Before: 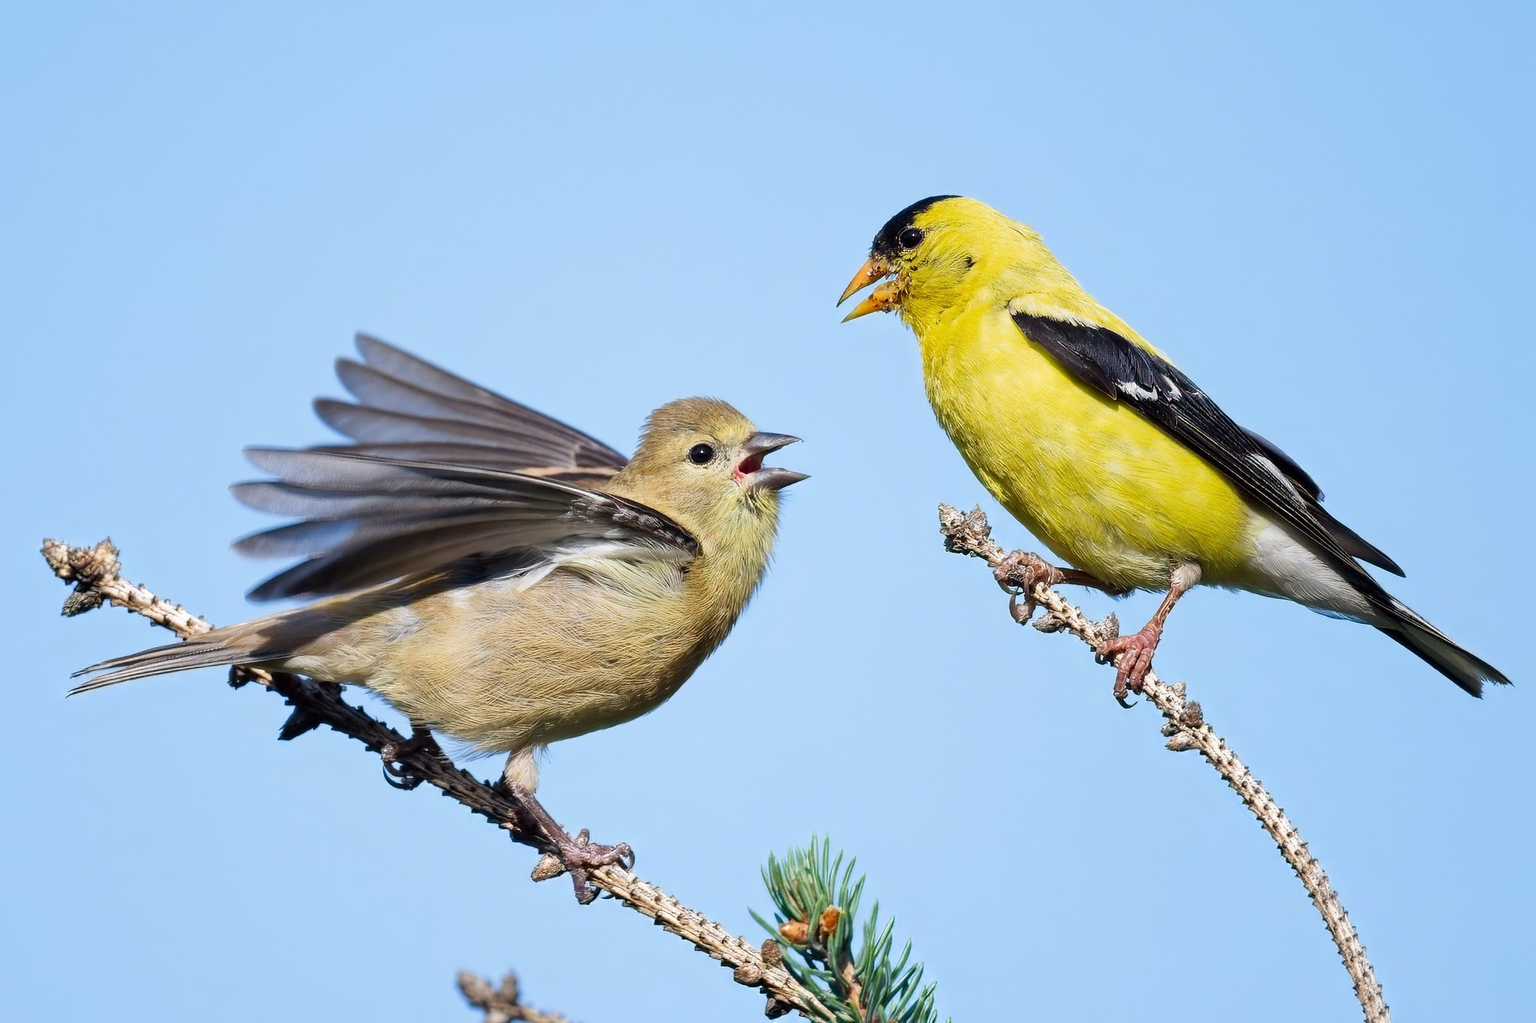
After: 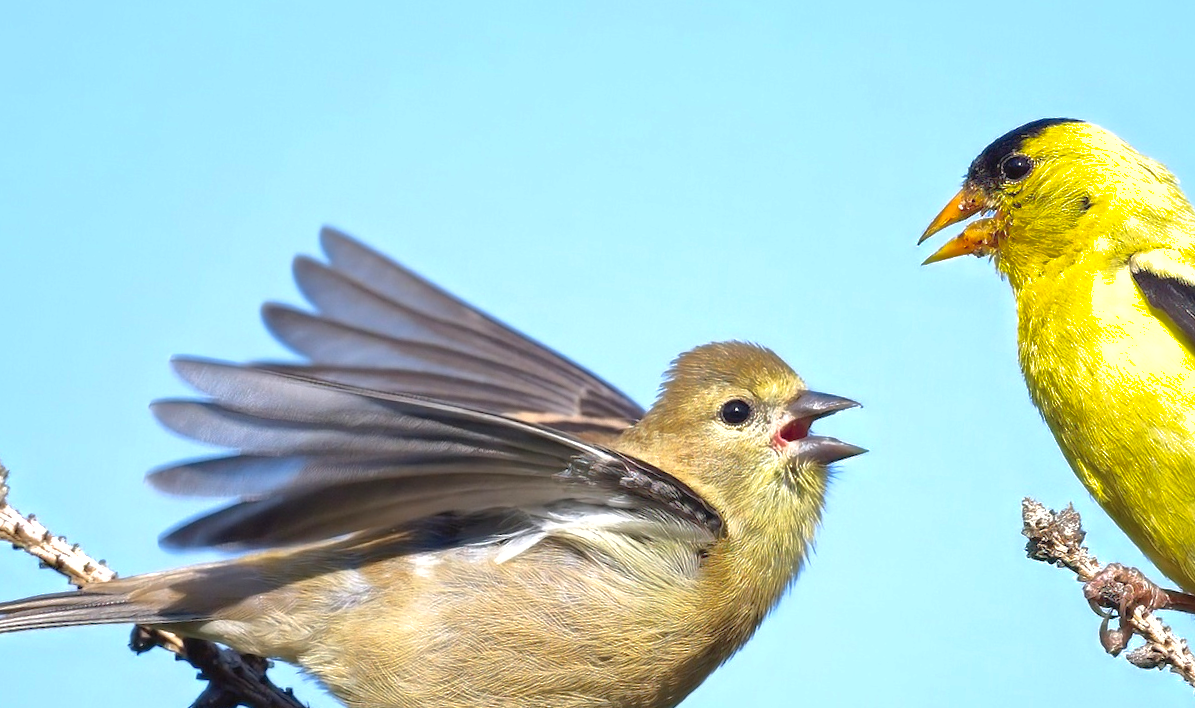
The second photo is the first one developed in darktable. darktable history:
crop and rotate: angle -4.78°, left 2.088%, top 6.604%, right 27.359%, bottom 30.593%
shadows and highlights: on, module defaults
exposure: black level correction -0.002, exposure 0.535 EV, compensate highlight preservation false
tone equalizer: on, module defaults
